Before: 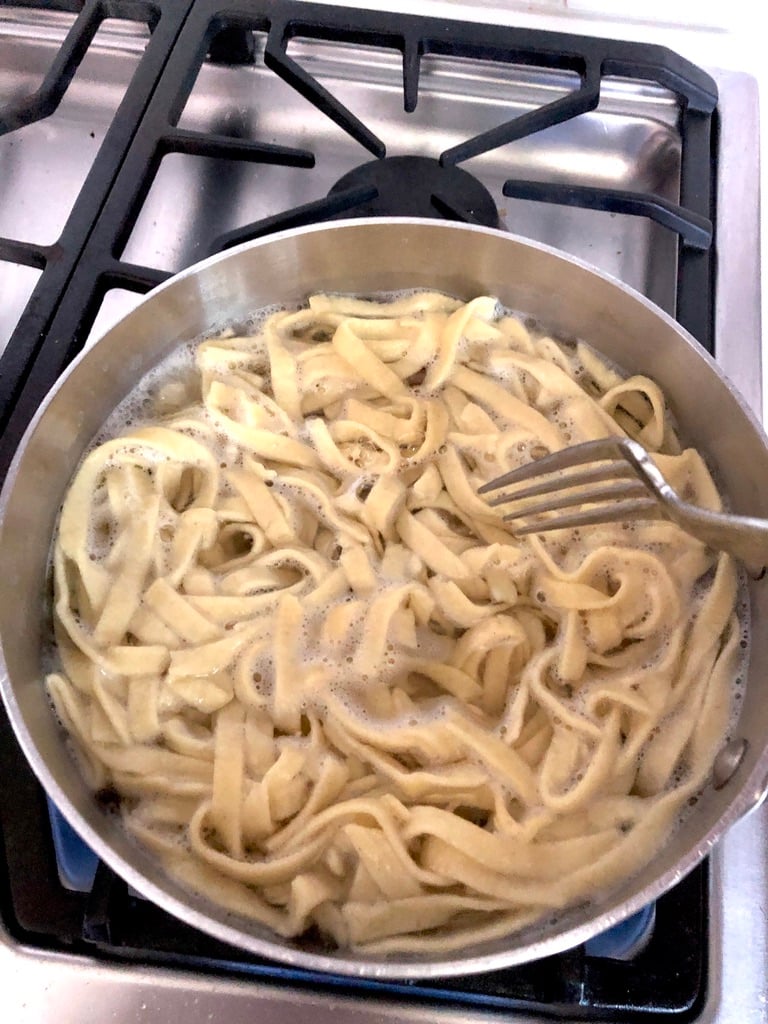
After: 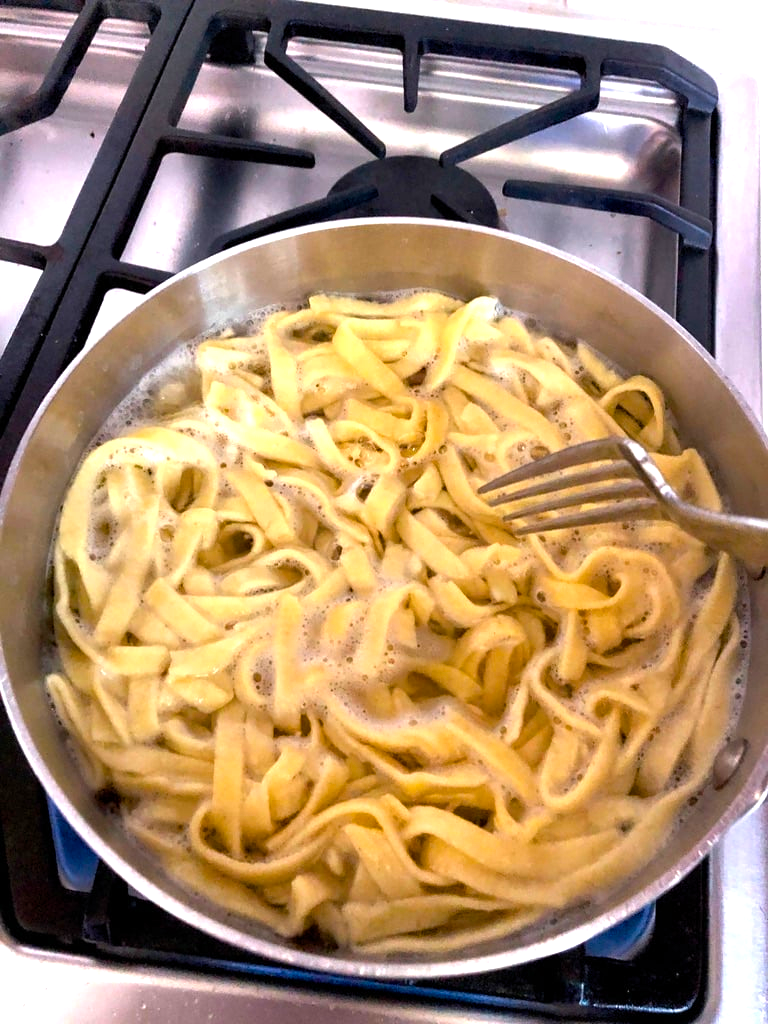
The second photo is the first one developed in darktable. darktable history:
color balance rgb: perceptual saturation grading › global saturation 51.027%, perceptual brilliance grading › highlights 10.101%, perceptual brilliance grading › shadows -4.776%, global vibrance 10.944%
